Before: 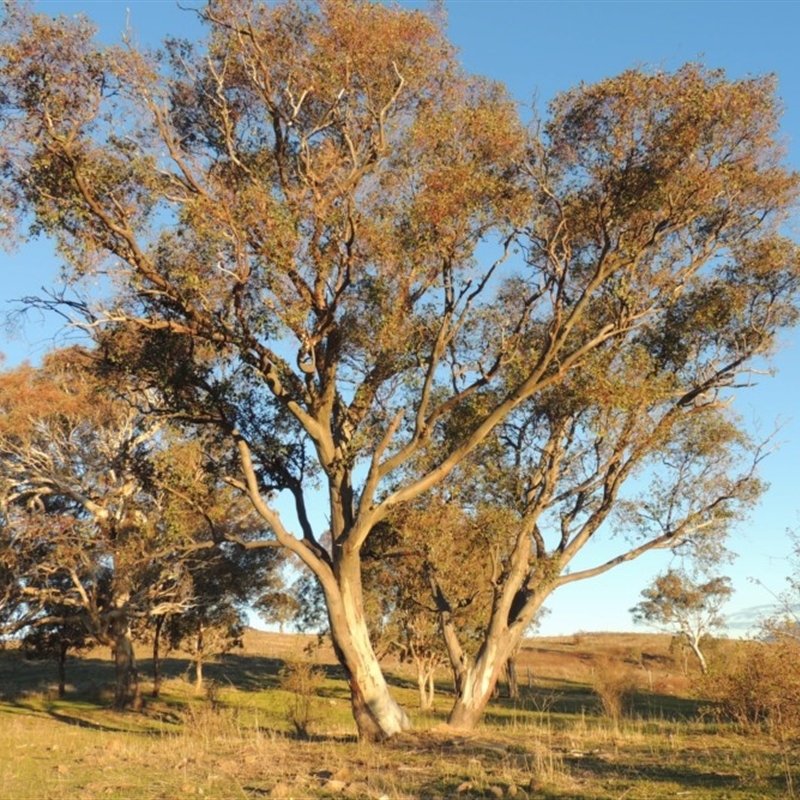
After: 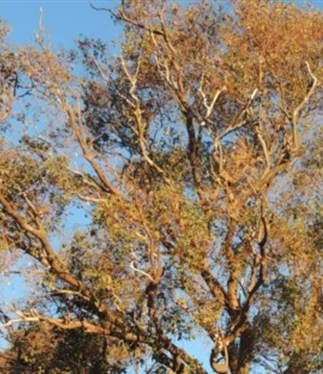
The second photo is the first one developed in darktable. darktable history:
levels: black 0.088%, levels [0, 0.492, 0.984]
crop and rotate: left 10.891%, top 0.081%, right 48.711%, bottom 53.068%
